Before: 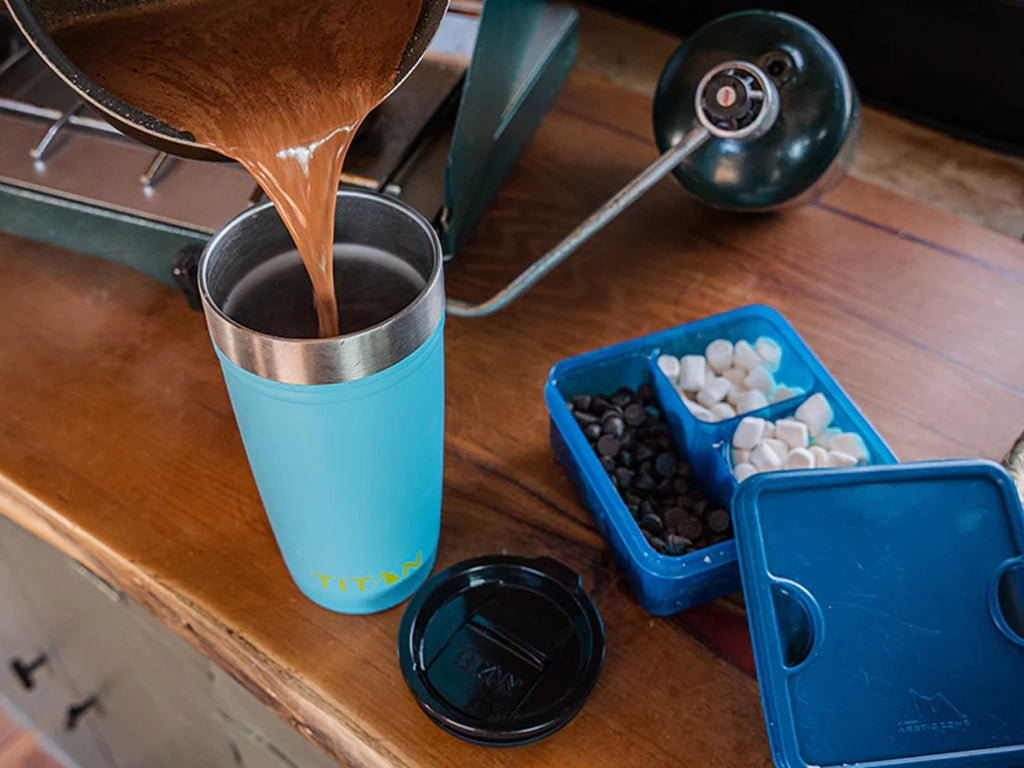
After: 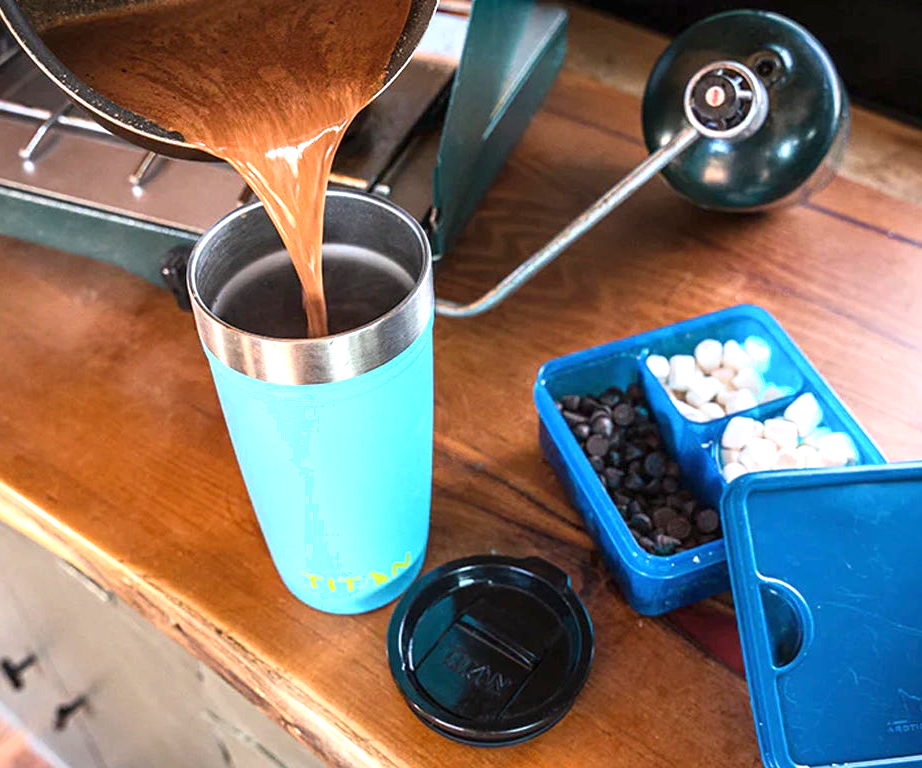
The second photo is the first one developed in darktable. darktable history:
shadows and highlights: shadows 0, highlights 40
crop and rotate: left 1.088%, right 8.807%
exposure: black level correction 0, exposure 1.173 EV, compensate exposure bias true, compensate highlight preservation false
